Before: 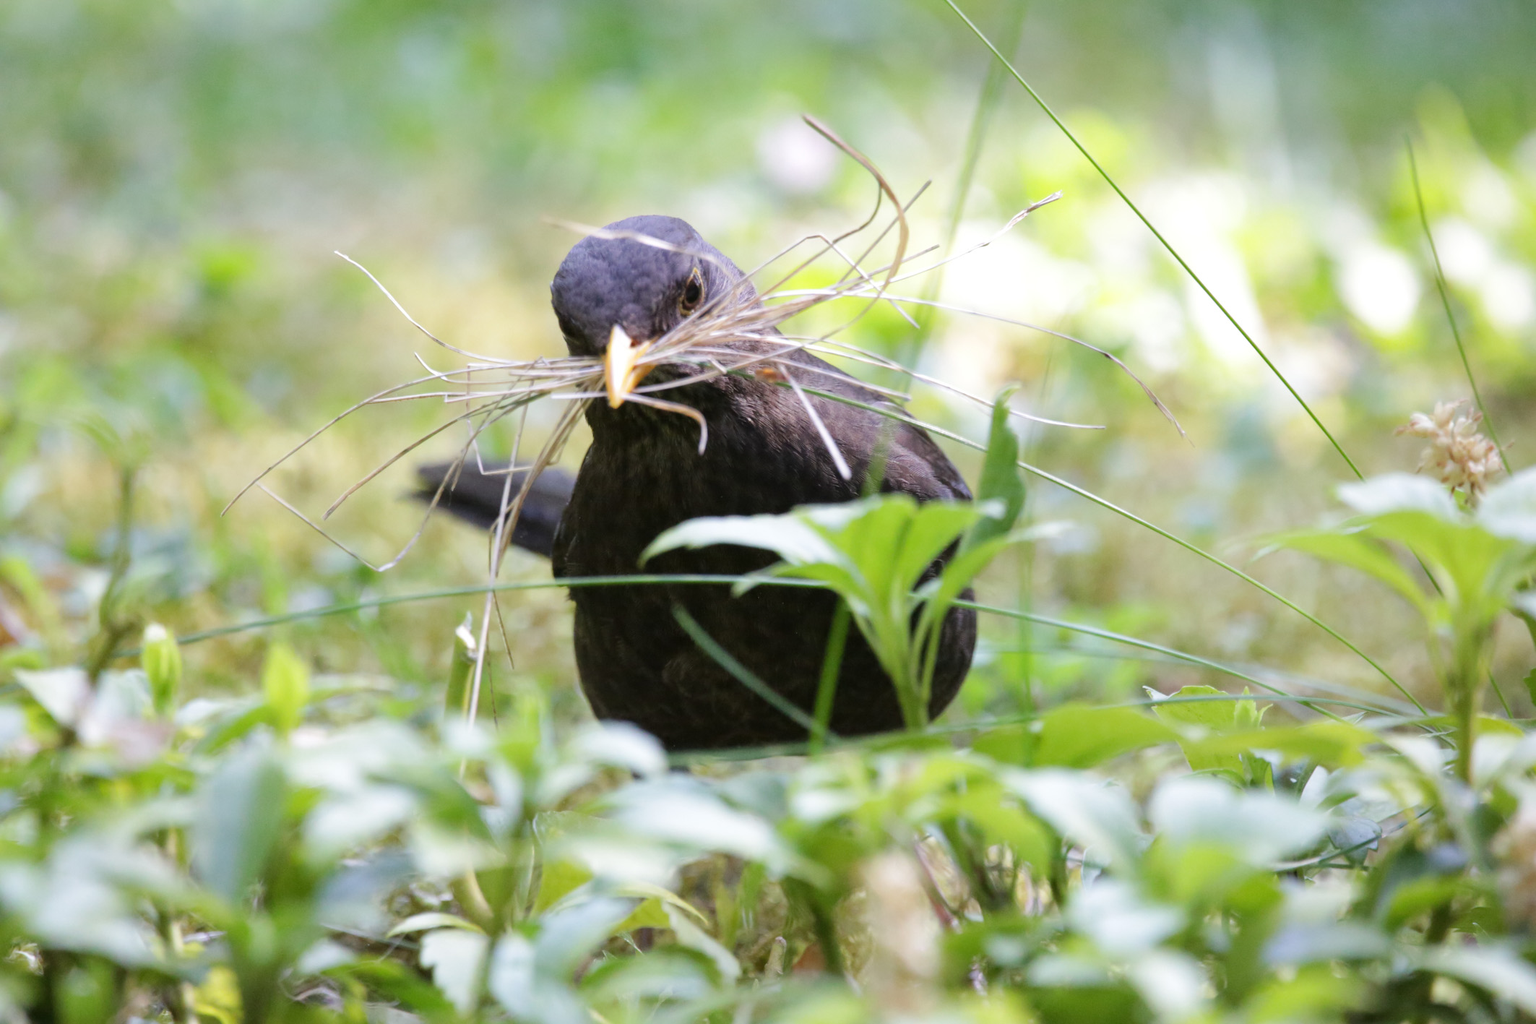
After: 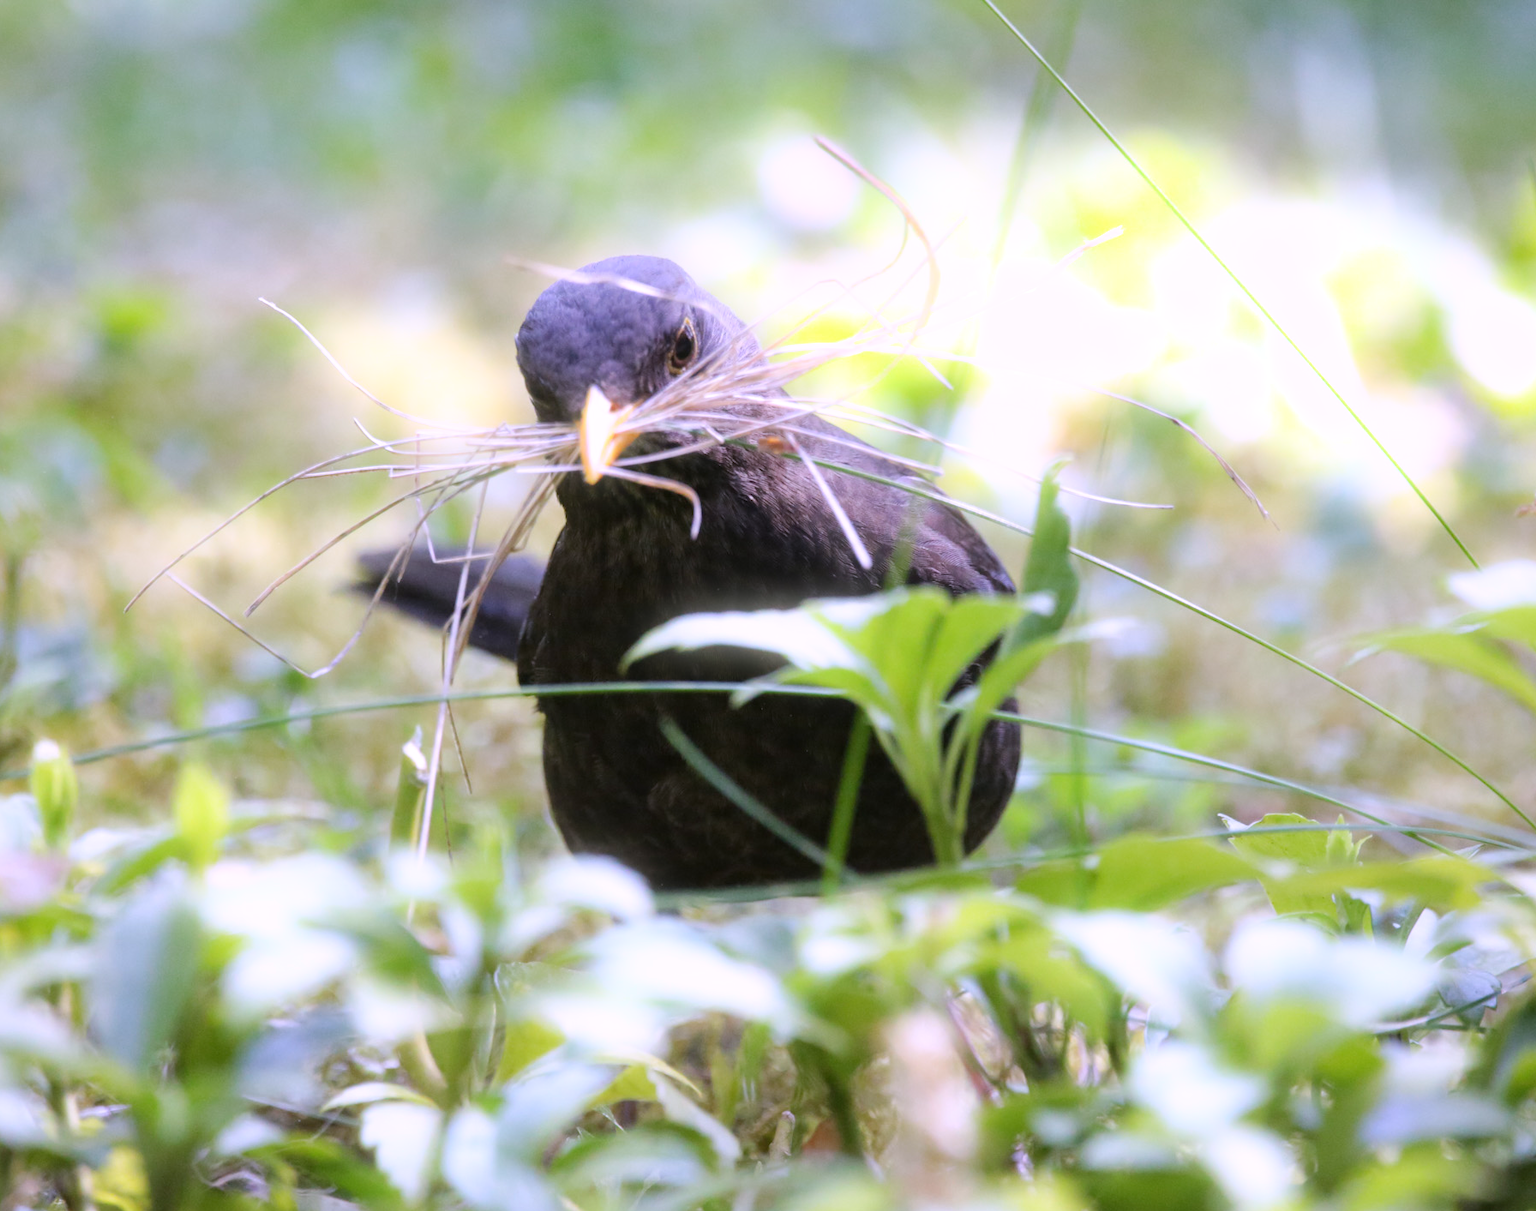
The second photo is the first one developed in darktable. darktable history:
white balance: red 1.042, blue 1.17
crop: left 7.598%, right 7.873%
exposure: compensate highlight preservation false
bloom: size 5%, threshold 95%, strength 15%
